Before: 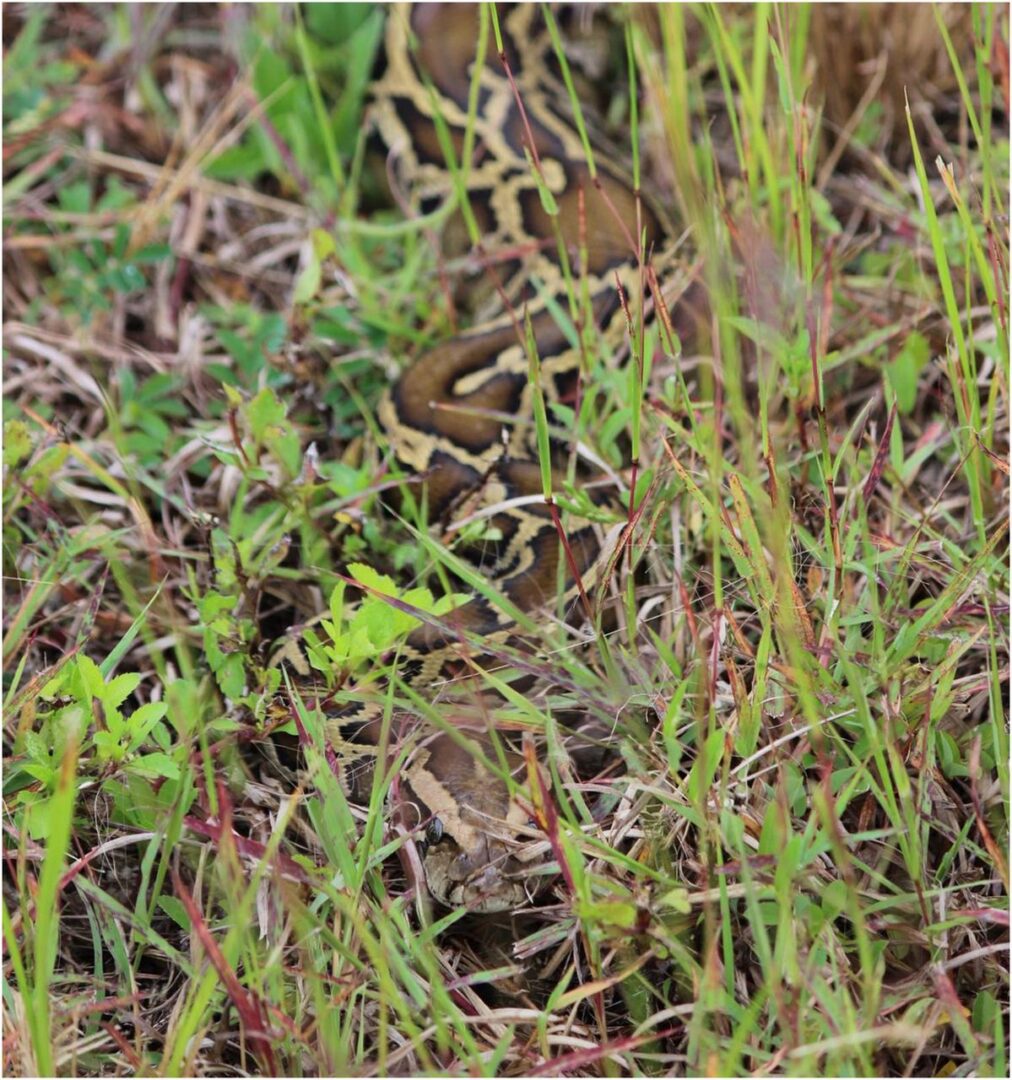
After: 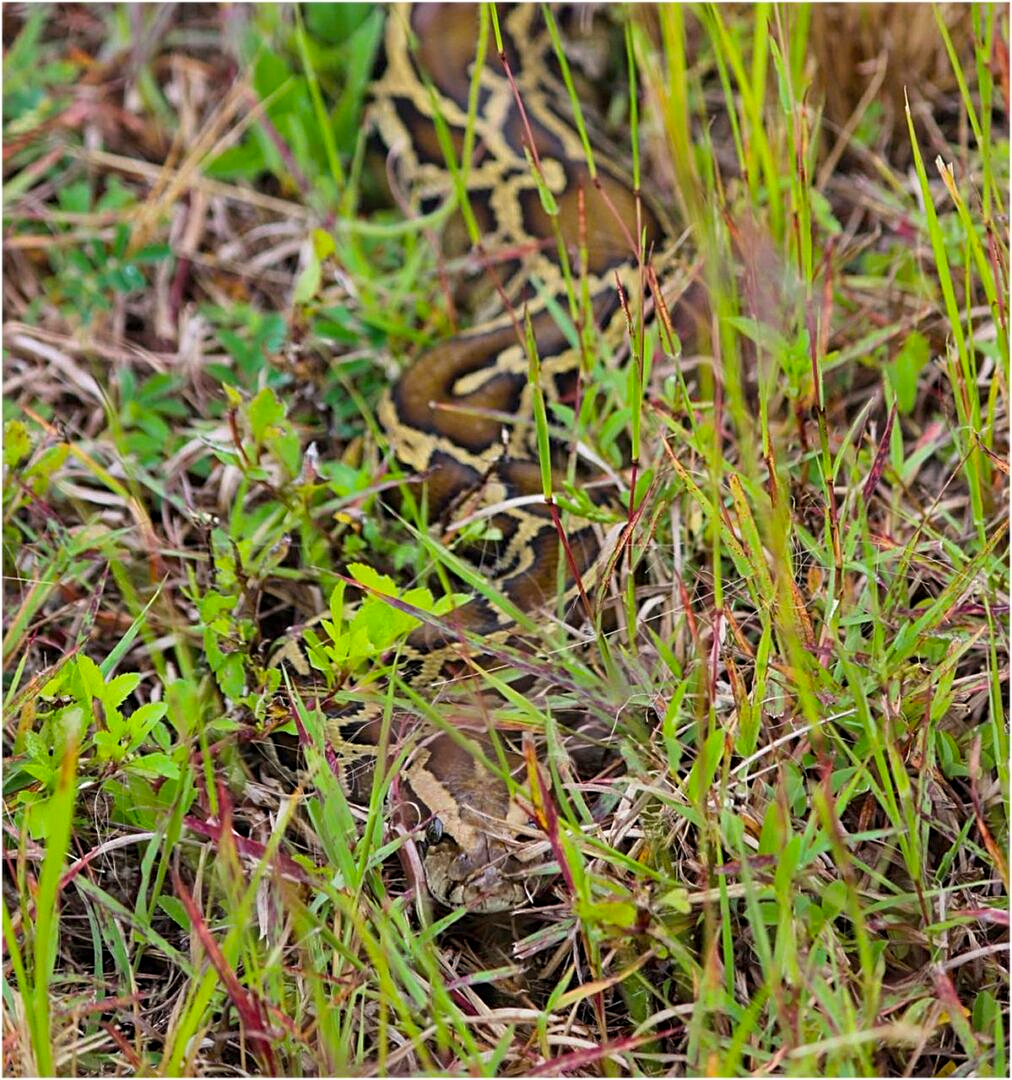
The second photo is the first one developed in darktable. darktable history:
sharpen: on, module defaults
contrast brightness saturation: saturation -0.046
color balance rgb: perceptual saturation grading › global saturation 38.7%, global vibrance 9.987%
color correction: highlights b* -0.05
local contrast: highlights 107%, shadows 100%, detail 119%, midtone range 0.2
